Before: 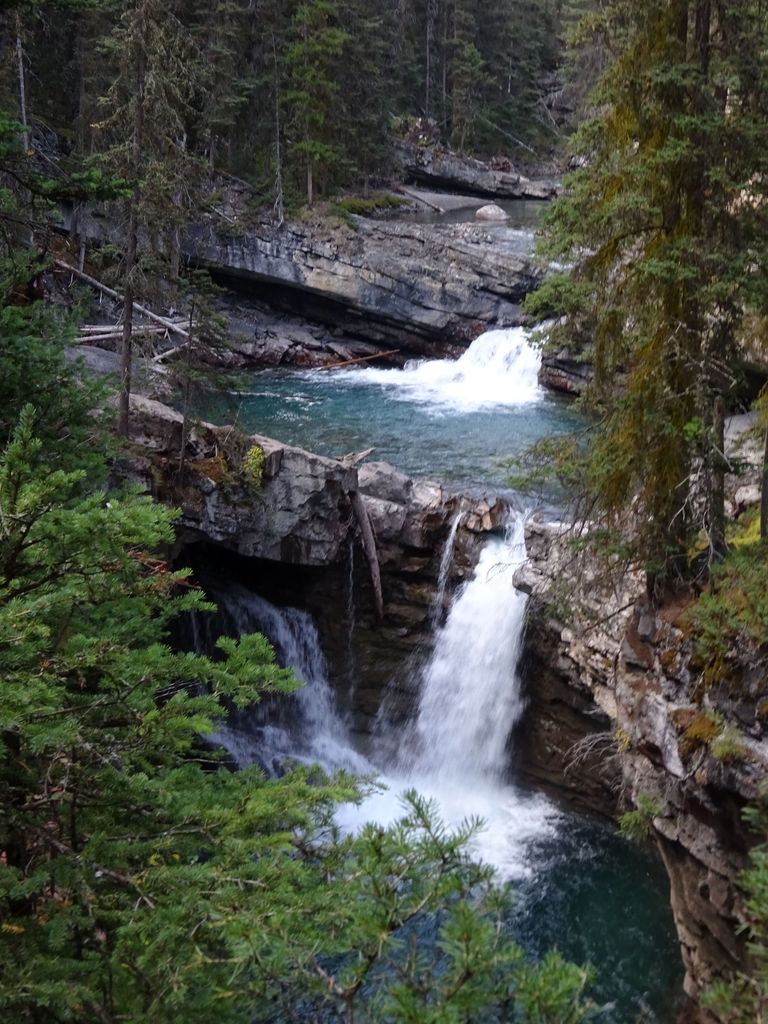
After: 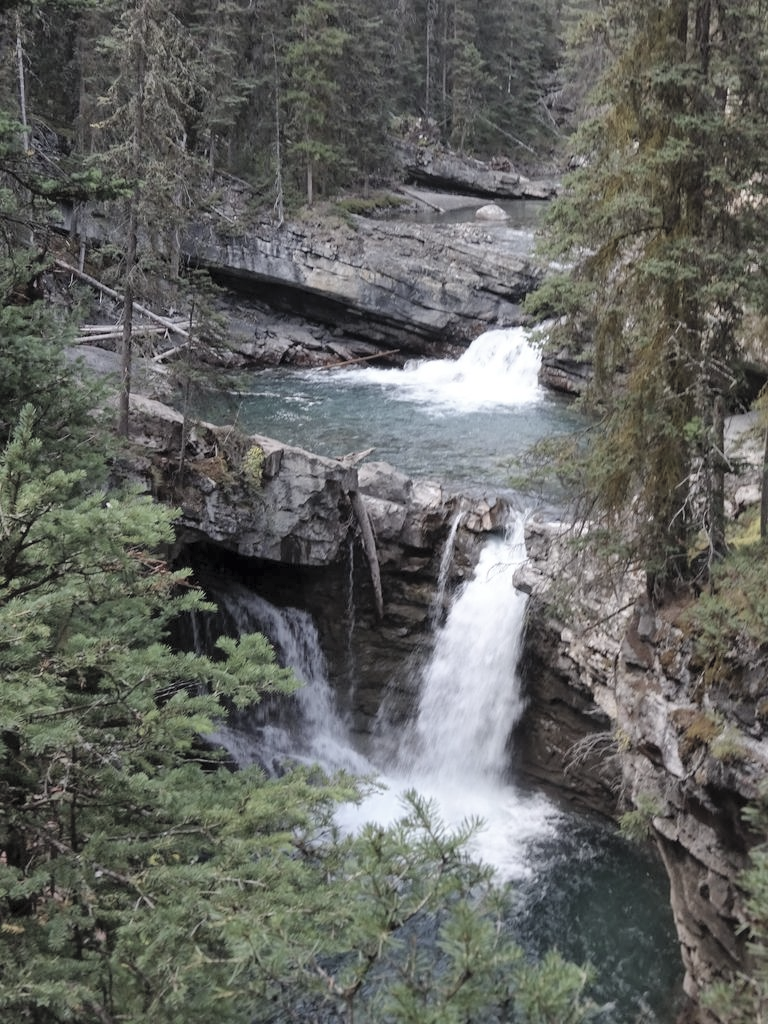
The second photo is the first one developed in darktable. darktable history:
contrast brightness saturation: brightness 0.18, saturation -0.5
shadows and highlights: soften with gaussian
